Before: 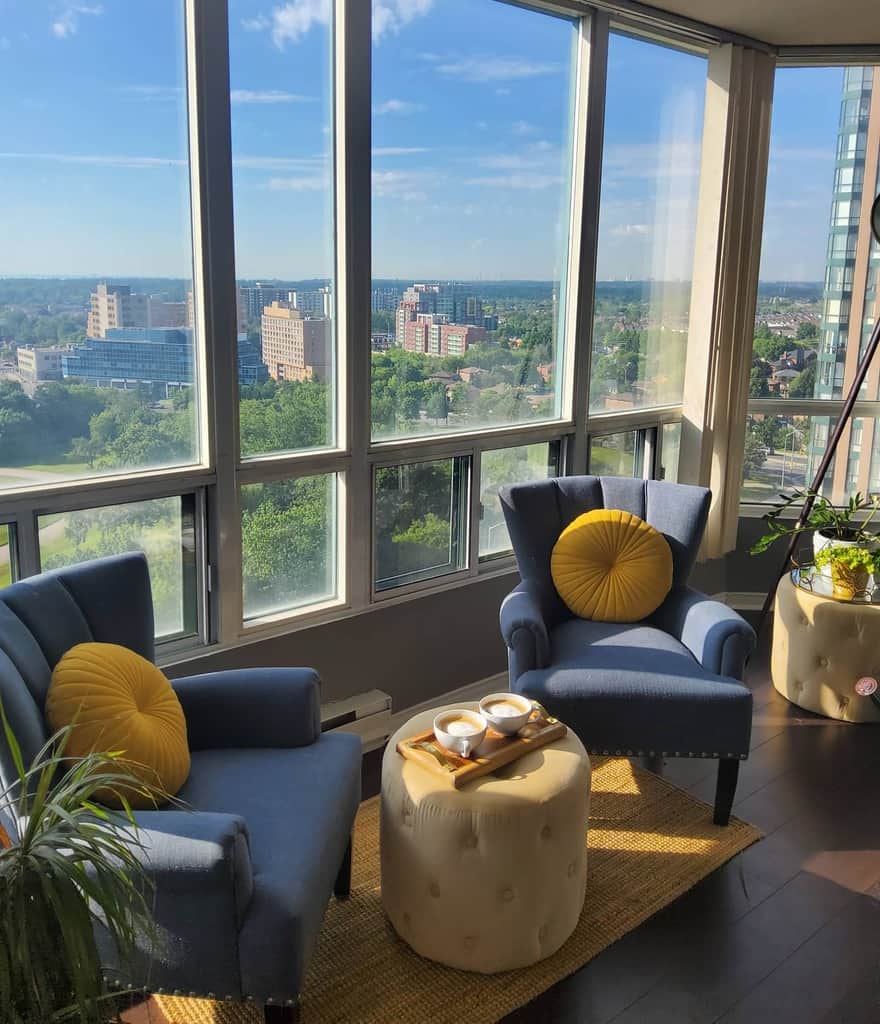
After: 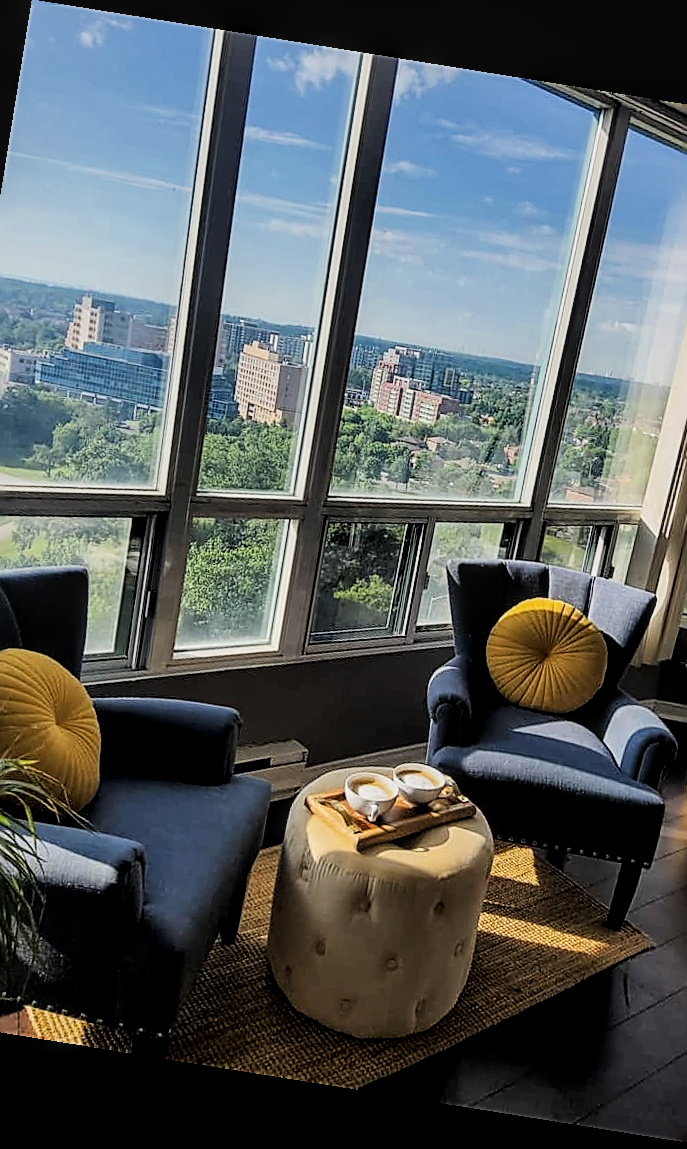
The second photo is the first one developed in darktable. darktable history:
rotate and perspective: rotation 9.12°, automatic cropping off
crop and rotate: left 12.673%, right 20.66%
local contrast: detail 130%
filmic rgb: black relative exposure -5 EV, hardness 2.88, contrast 1.4, highlights saturation mix -30%
color zones: curves: ch0 [(0, 0.5) (0.143, 0.5) (0.286, 0.5) (0.429, 0.5) (0.62, 0.489) (0.714, 0.445) (0.844, 0.496) (1, 0.5)]; ch1 [(0, 0.5) (0.143, 0.5) (0.286, 0.5) (0.429, 0.5) (0.571, 0.5) (0.714, 0.523) (0.857, 0.5) (1, 0.5)]
sharpen: amount 0.901
